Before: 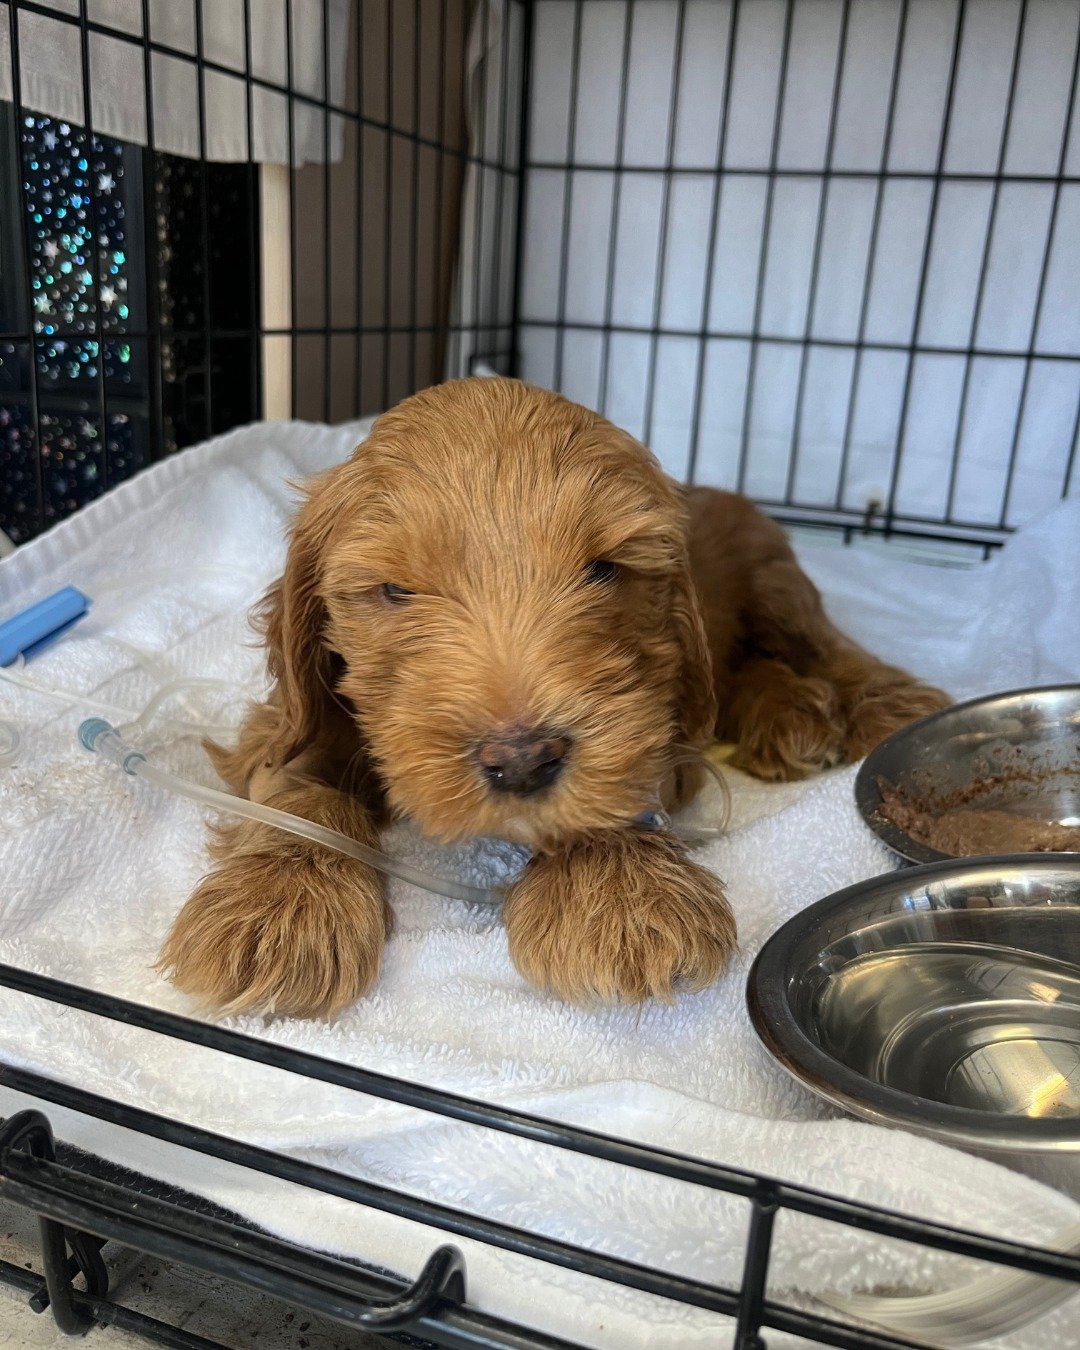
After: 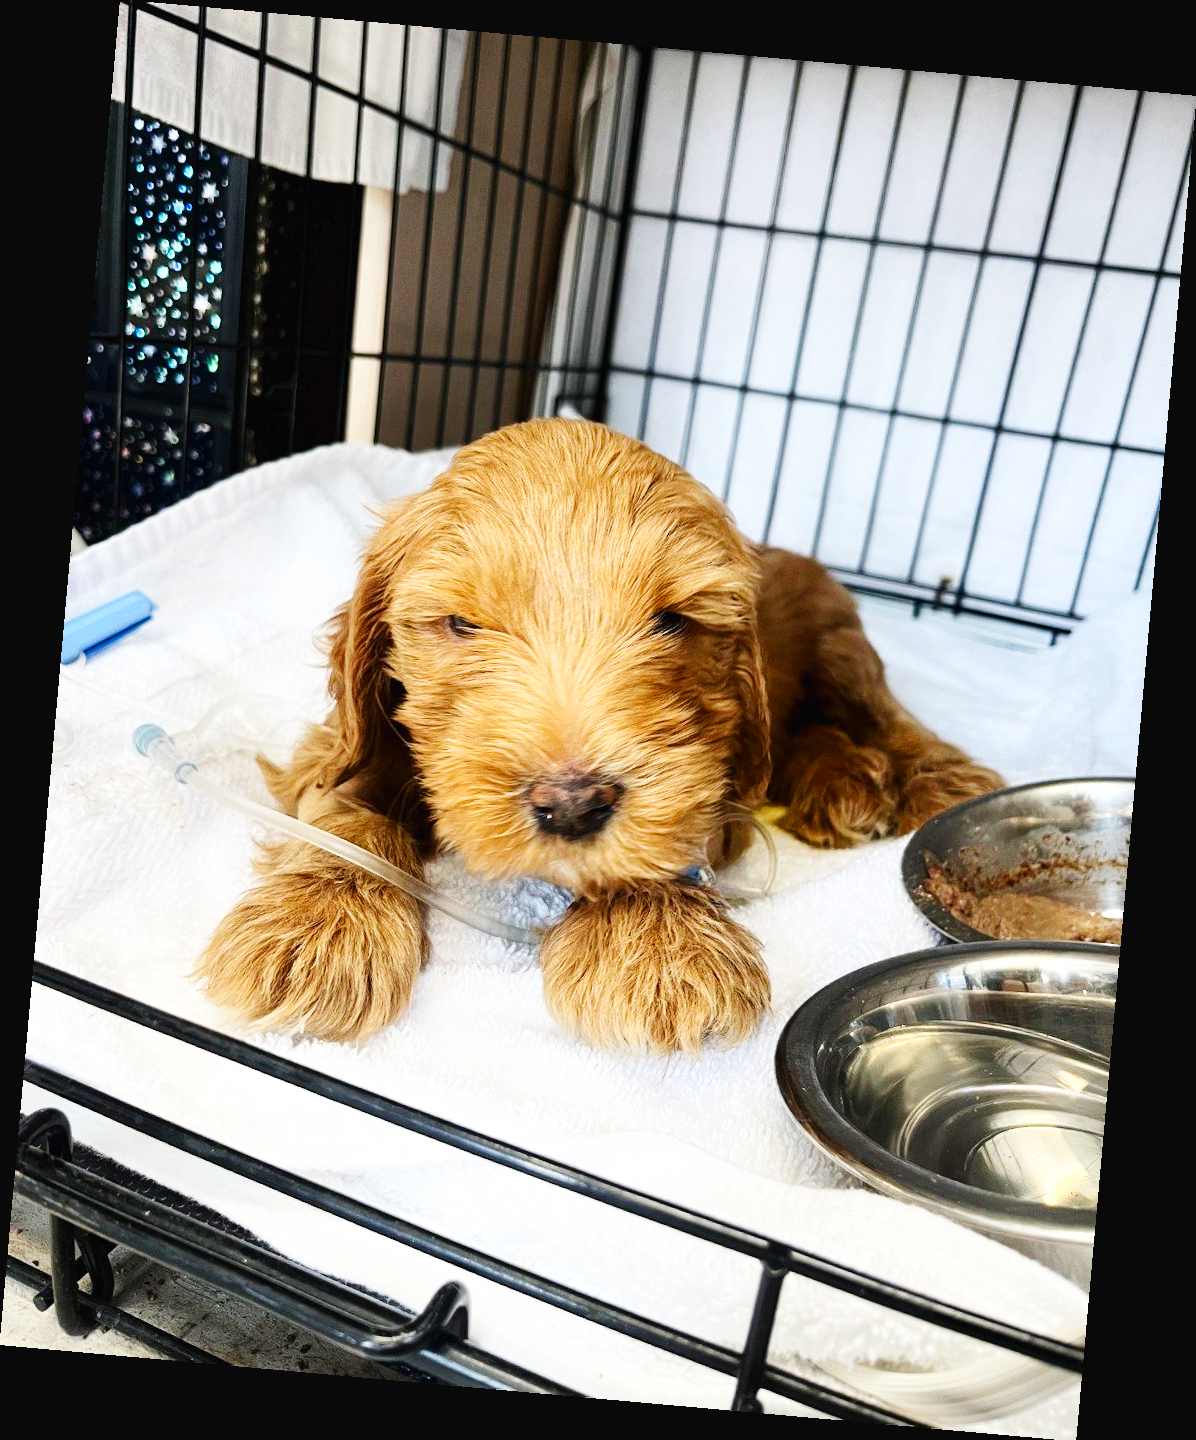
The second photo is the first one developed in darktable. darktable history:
base curve: curves: ch0 [(0, 0.003) (0.001, 0.002) (0.006, 0.004) (0.02, 0.022) (0.048, 0.086) (0.094, 0.234) (0.162, 0.431) (0.258, 0.629) (0.385, 0.8) (0.548, 0.918) (0.751, 0.988) (1, 1)], preserve colors none
contrast brightness saturation: contrast 0.08, saturation 0.02
rotate and perspective: rotation 5.12°, automatic cropping off
